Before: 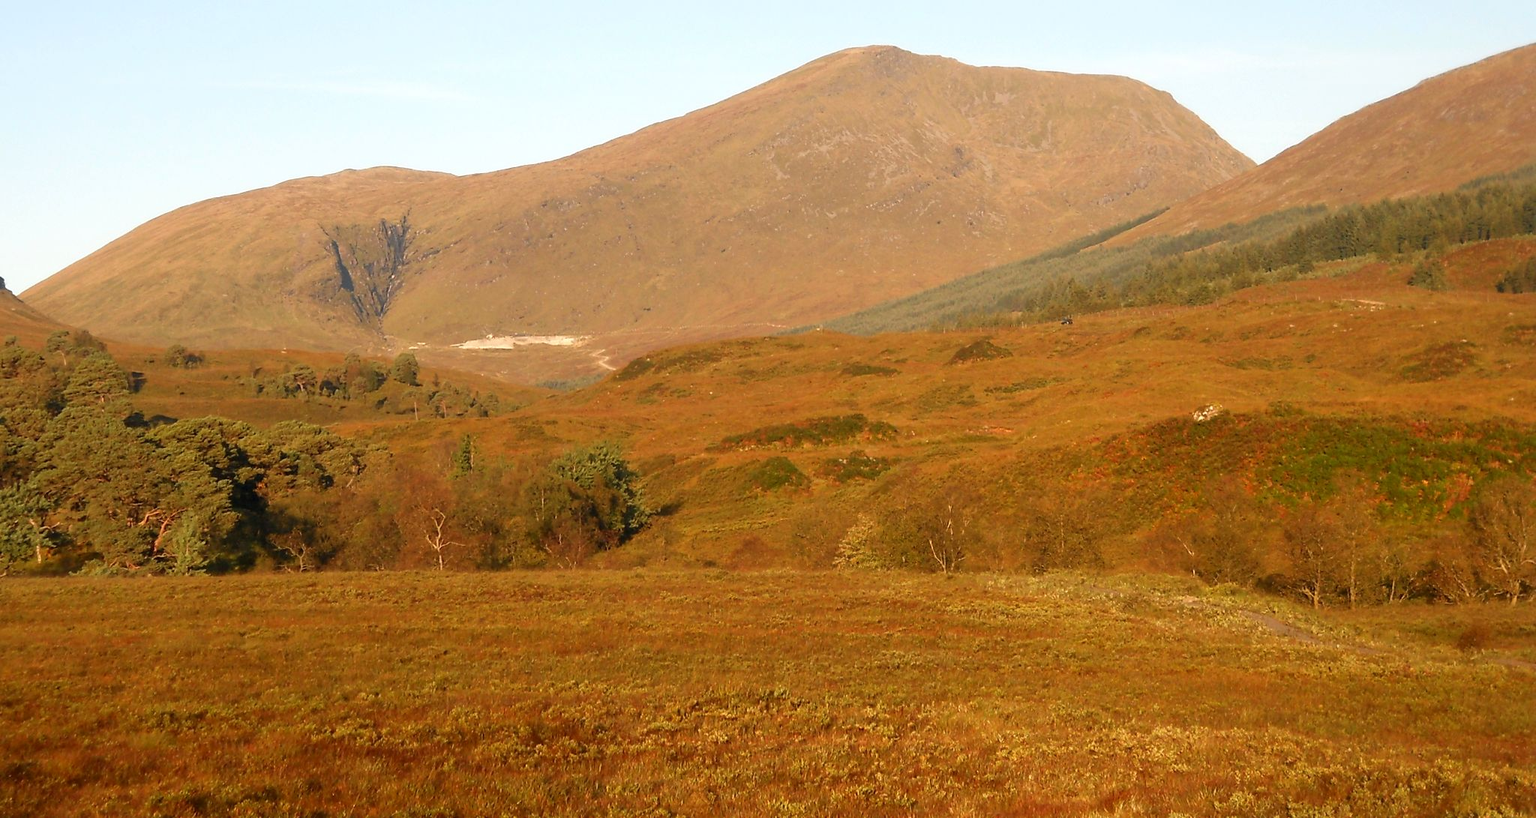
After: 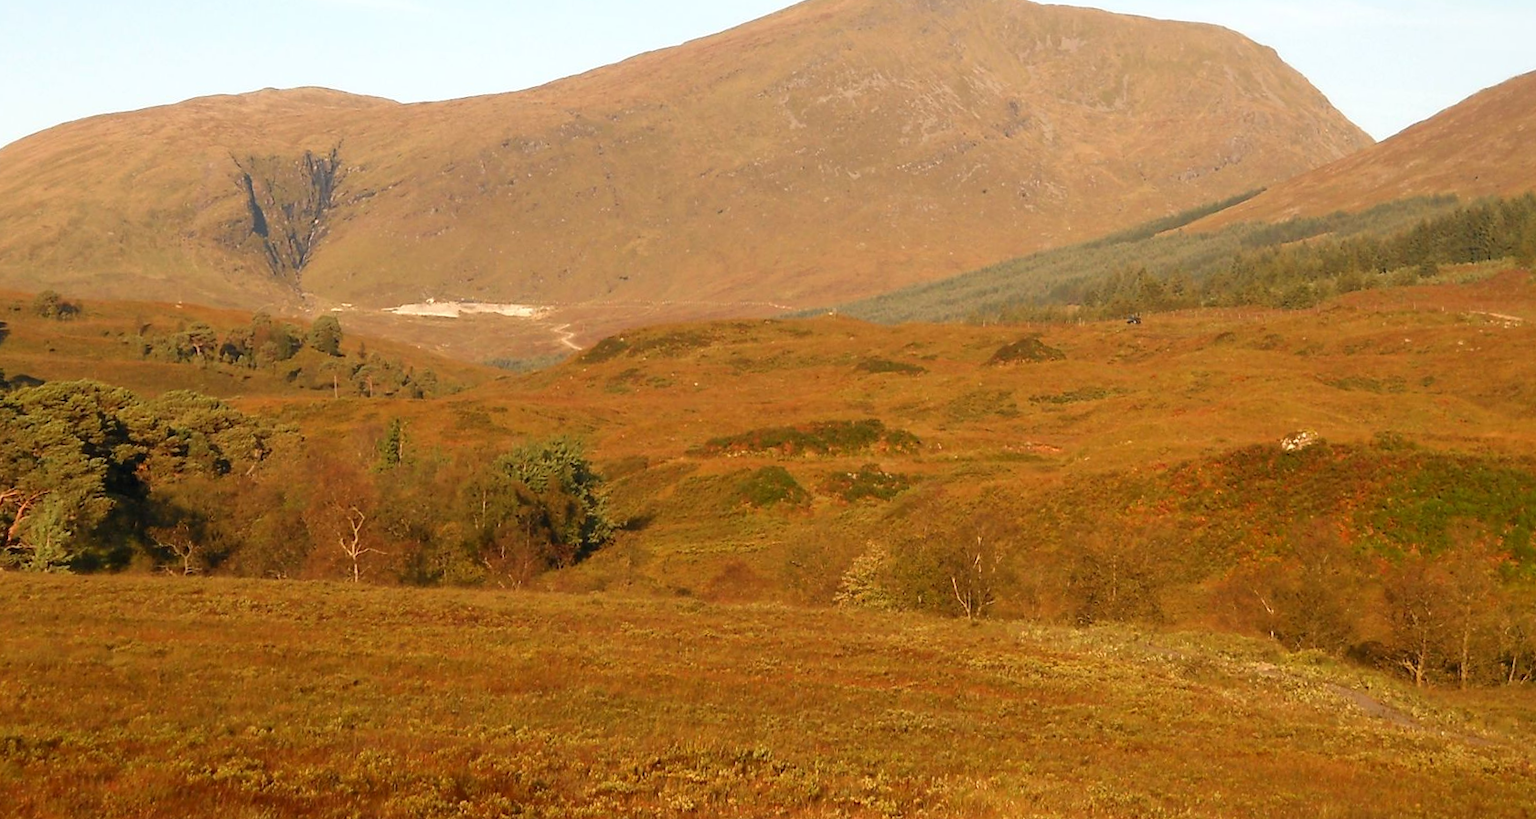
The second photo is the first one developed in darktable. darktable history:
crop and rotate: angle -3.08°, left 5.126%, top 5.175%, right 4.67%, bottom 4.496%
